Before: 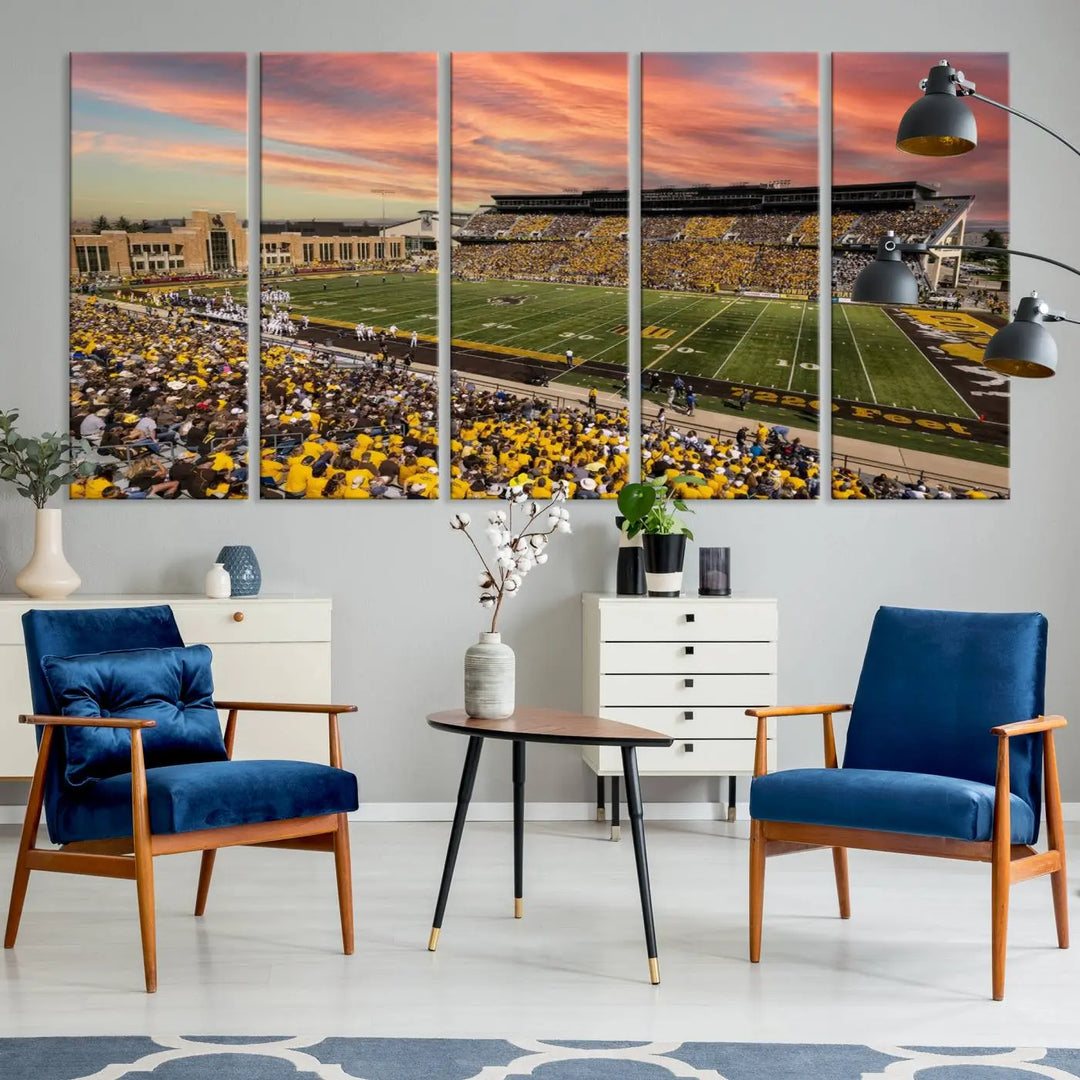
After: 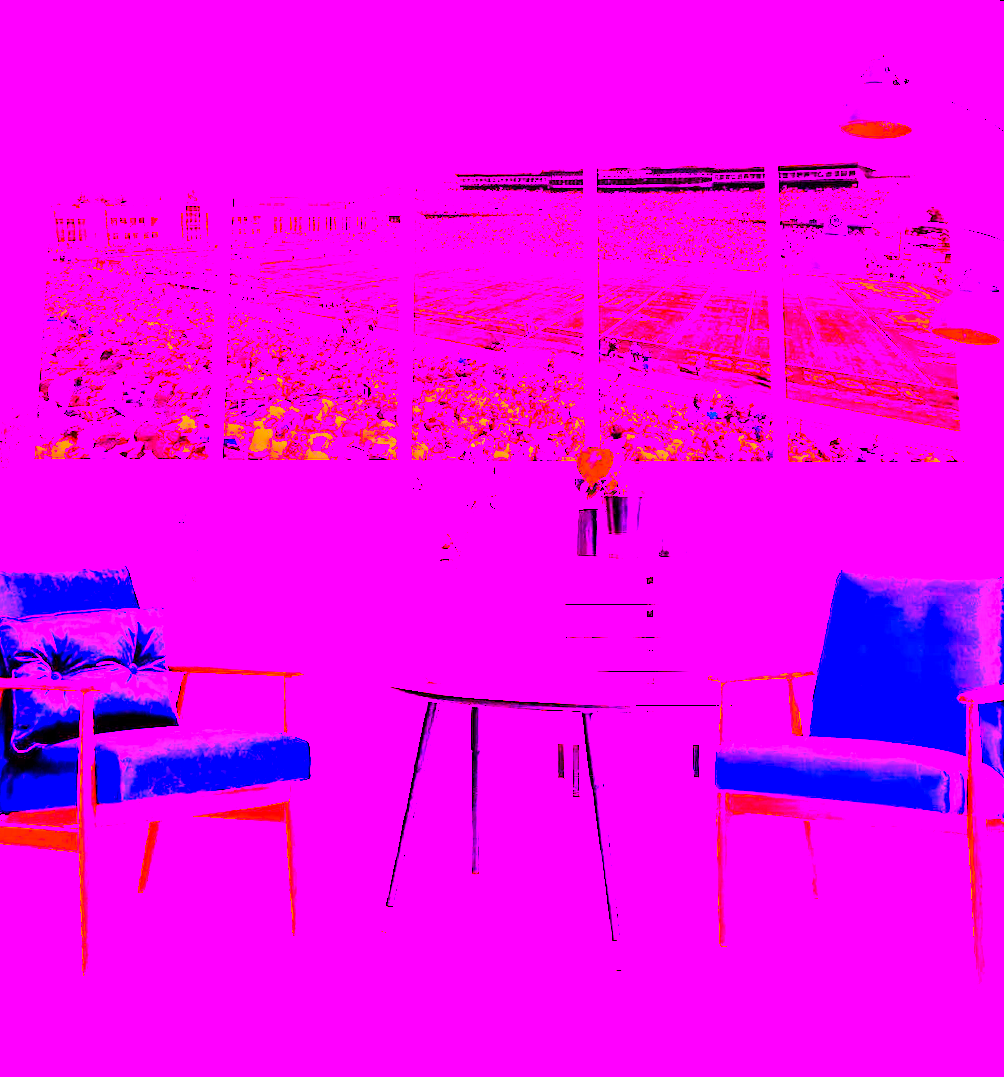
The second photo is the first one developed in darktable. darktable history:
white balance: red 8, blue 8
color balance rgb: perceptual saturation grading › global saturation 35%, perceptual saturation grading › highlights -25%, perceptual saturation grading › shadows 50%
rotate and perspective: rotation 0.215°, lens shift (vertical) -0.139, crop left 0.069, crop right 0.939, crop top 0.002, crop bottom 0.996
